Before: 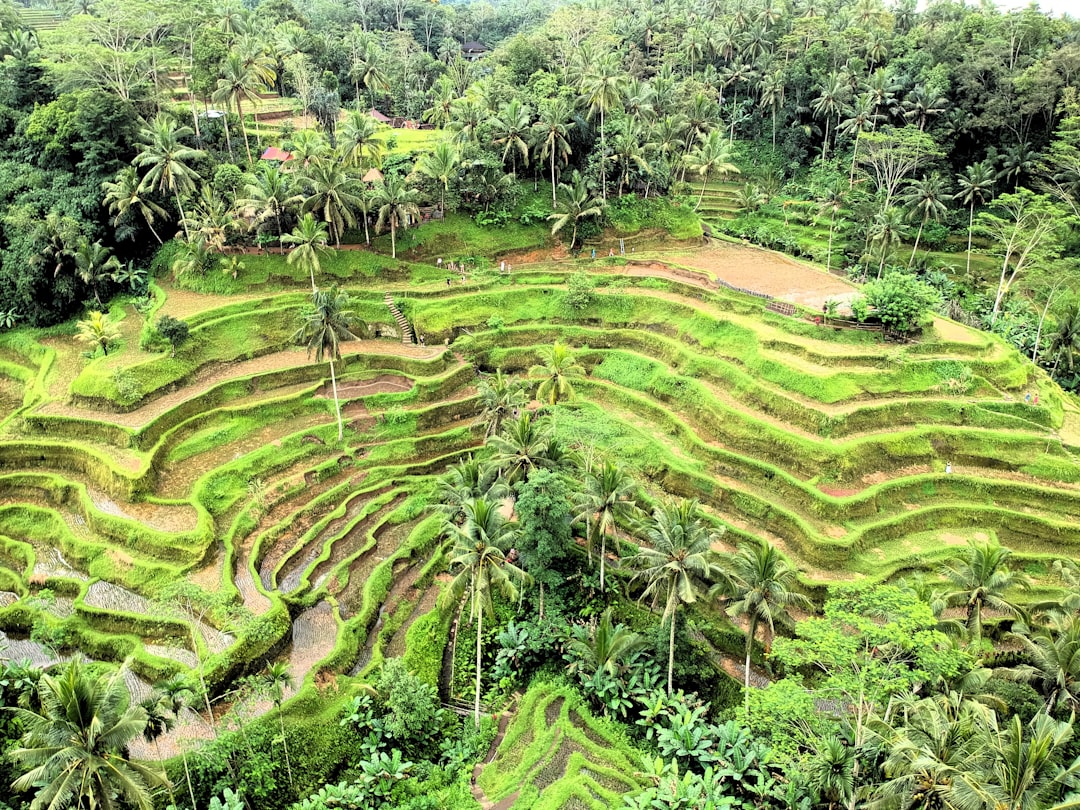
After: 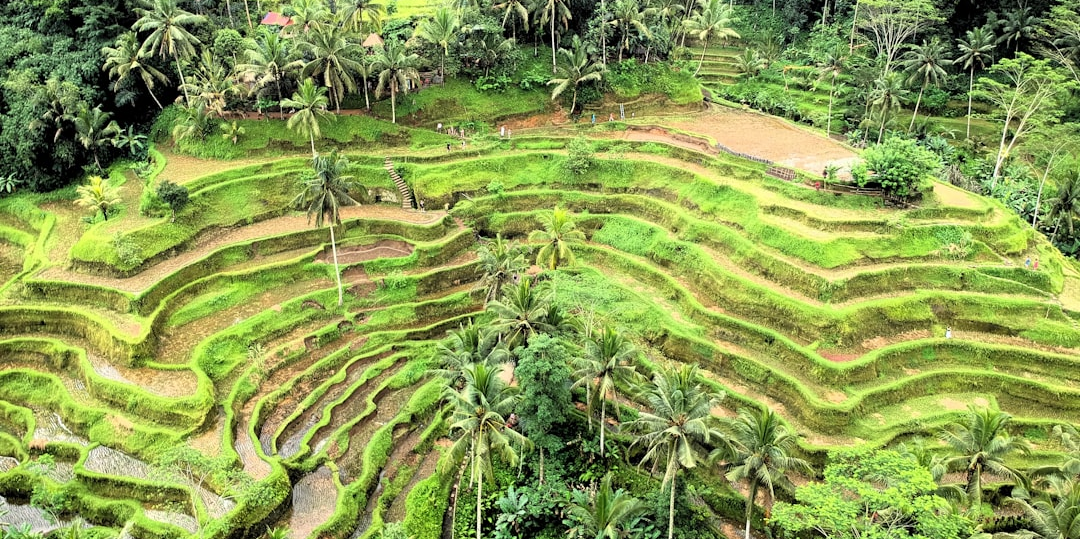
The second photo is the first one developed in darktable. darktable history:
crop: top 16.667%, bottom 16.732%
